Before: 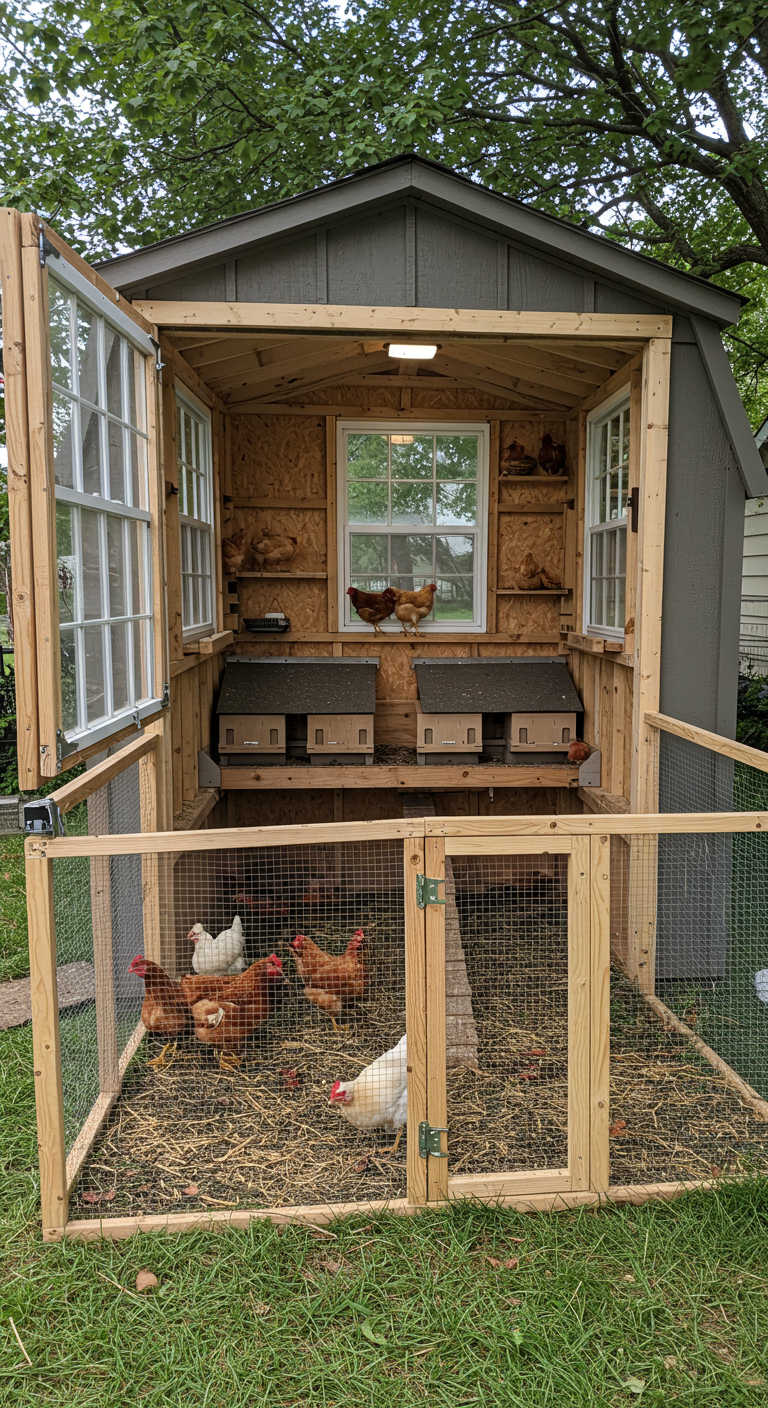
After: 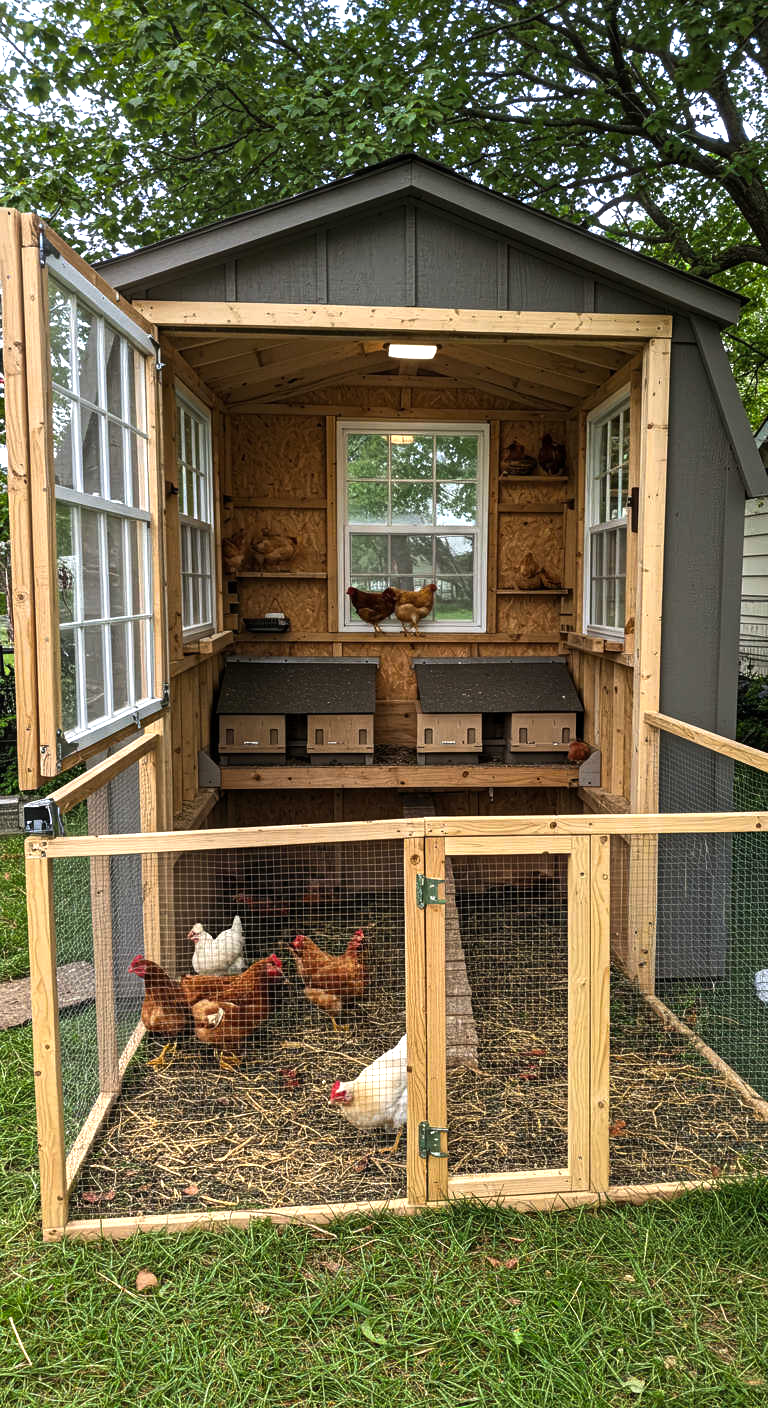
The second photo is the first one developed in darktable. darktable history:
color balance rgb: linear chroma grading › global chroma 9.532%, perceptual saturation grading › global saturation 0.402%, perceptual brilliance grading › global brilliance 21.619%, perceptual brilliance grading › shadows -35.847%, global vibrance 11.163%
